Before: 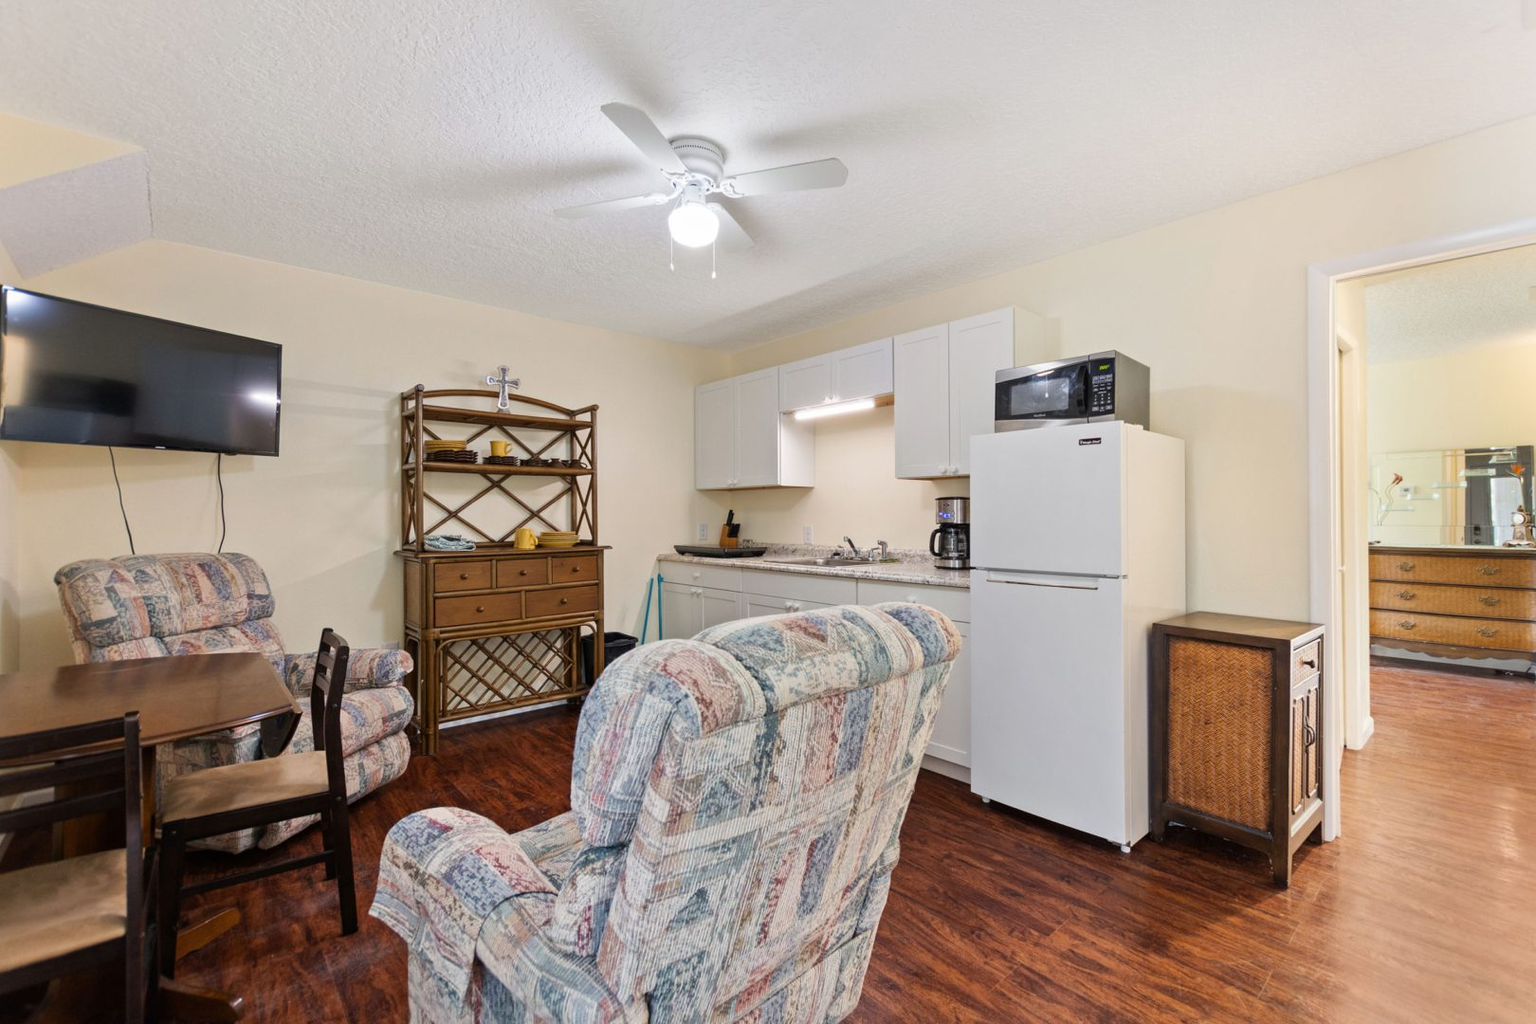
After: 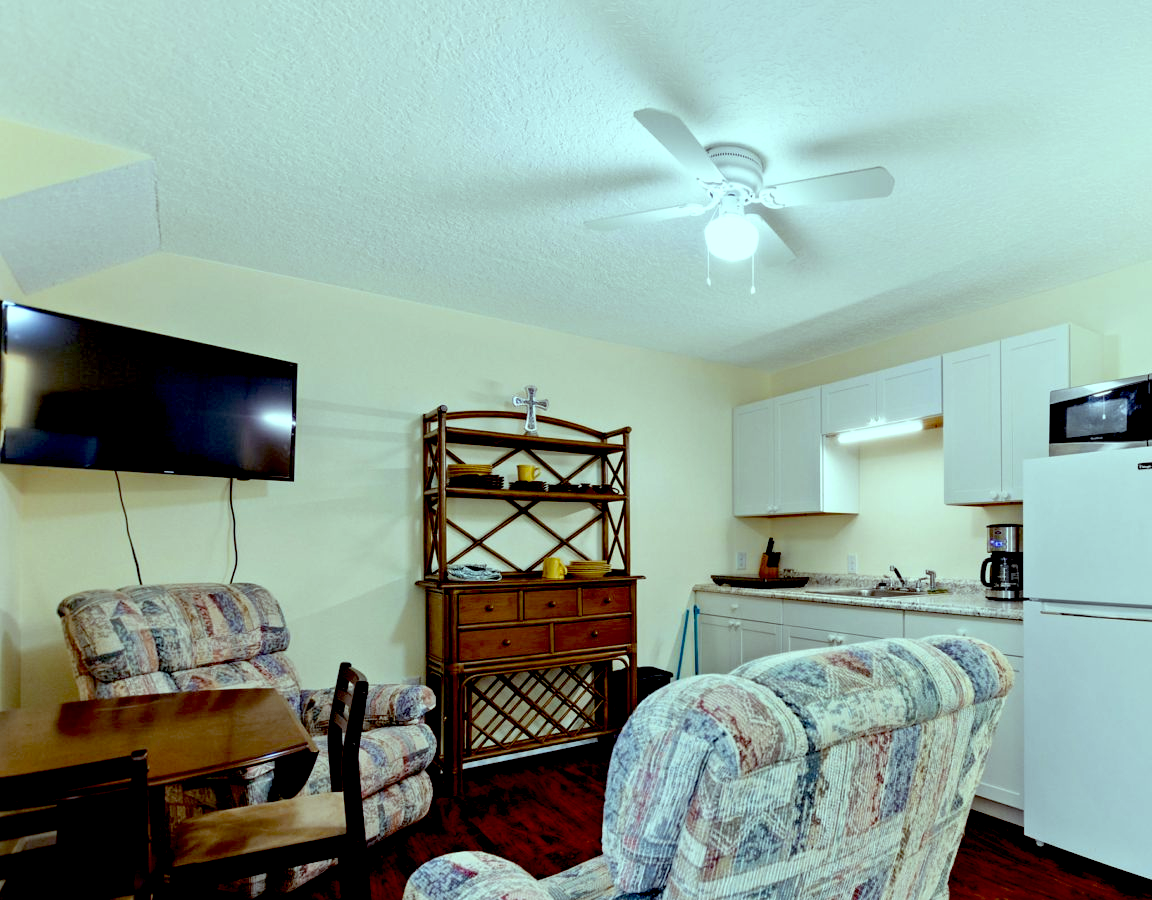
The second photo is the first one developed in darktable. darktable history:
crop: right 28.885%, bottom 16.626%
color balance: mode lift, gamma, gain (sRGB), lift [0.997, 0.979, 1.021, 1.011], gamma [1, 1.084, 0.916, 0.998], gain [1, 0.87, 1.13, 1.101], contrast 4.55%, contrast fulcrum 38.24%, output saturation 104.09%
exposure: black level correction 0.056, compensate highlight preservation false
